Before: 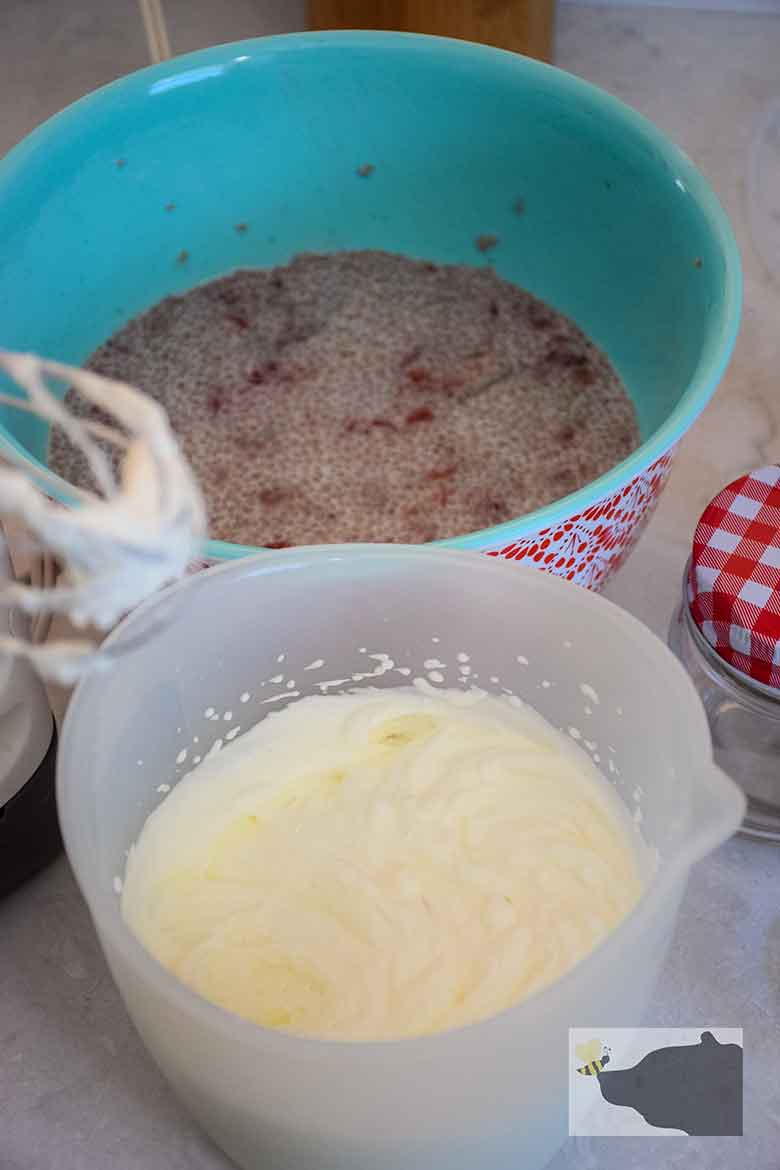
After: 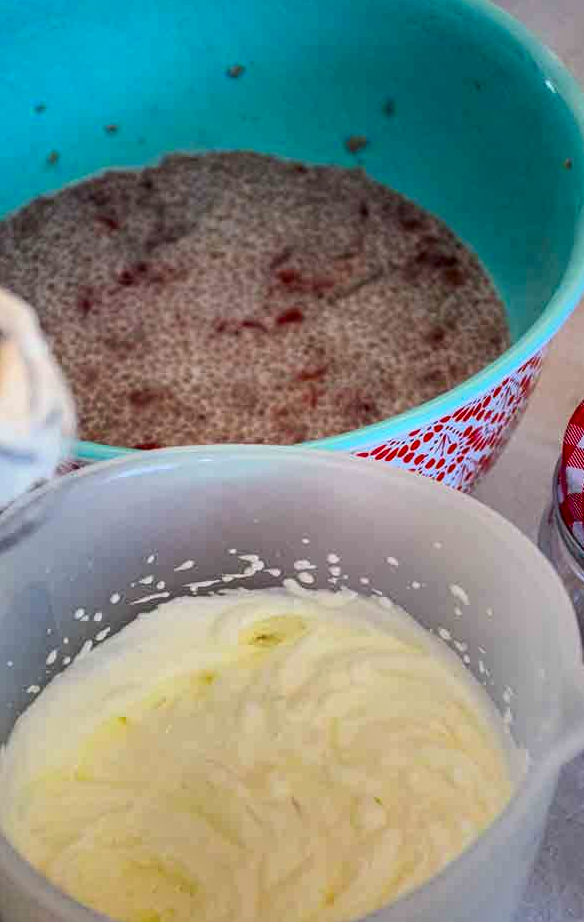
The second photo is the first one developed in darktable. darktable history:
local contrast: on, module defaults
crop: left 16.763%, top 8.542%, right 8.356%, bottom 12.585%
contrast brightness saturation: contrast 0.17, saturation 0.314
shadows and highlights: white point adjustment 0.153, highlights -70.63, soften with gaussian
